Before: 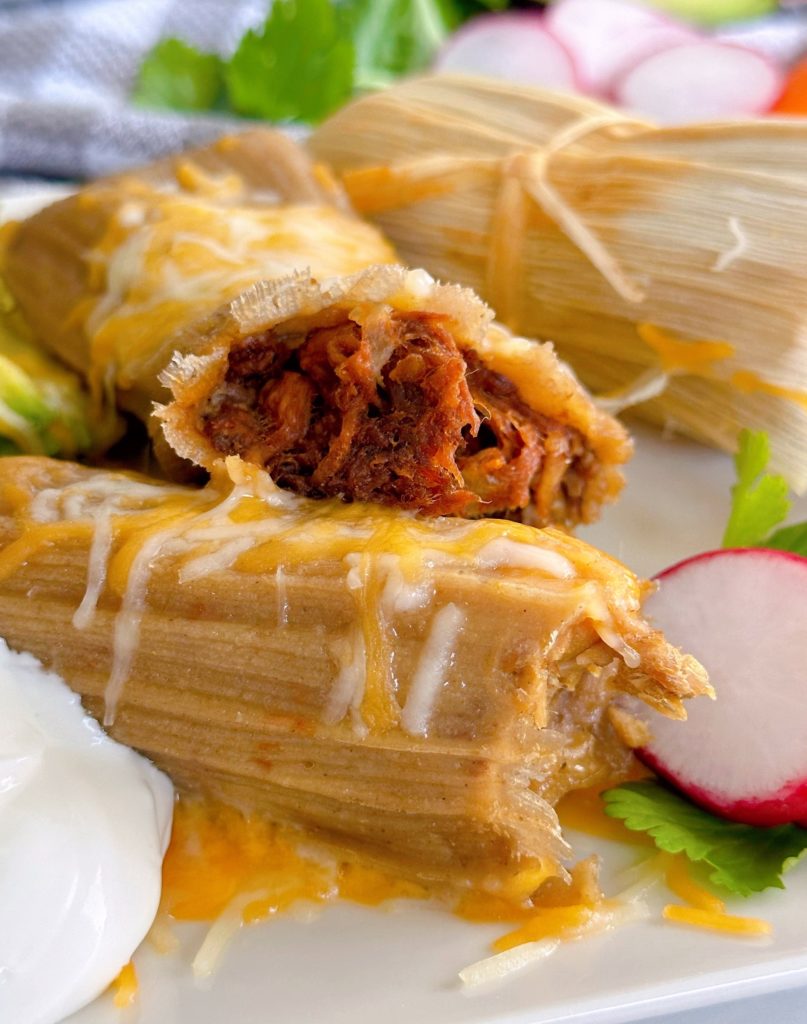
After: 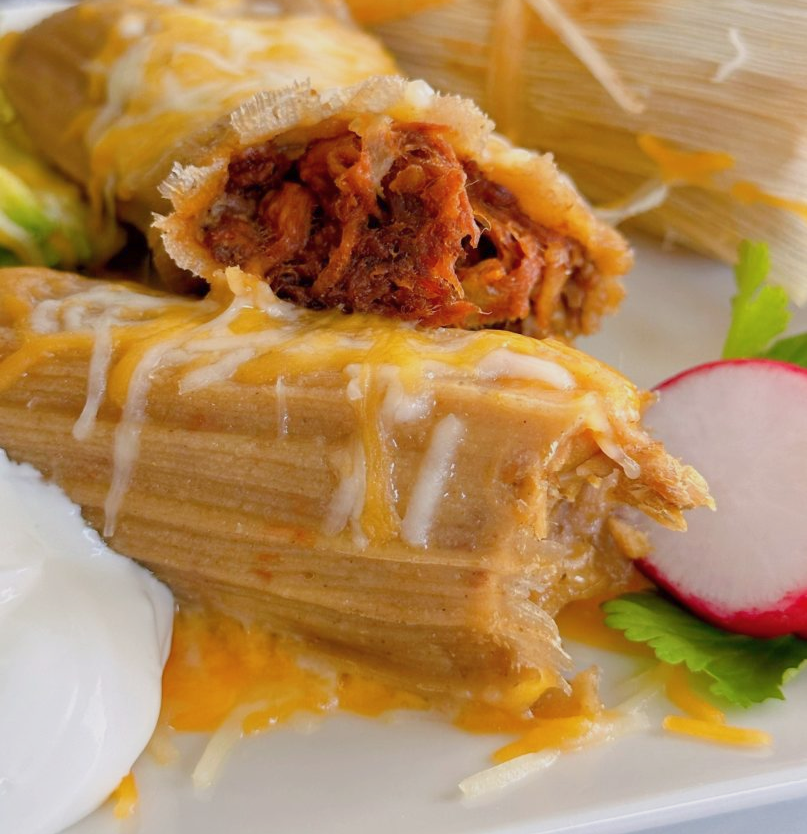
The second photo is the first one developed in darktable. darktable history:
crop and rotate: top 18.507%
color balance rgb: perceptual saturation grading › global saturation -0.31%, global vibrance -8%, contrast -13%, saturation formula JzAzBz (2021)
